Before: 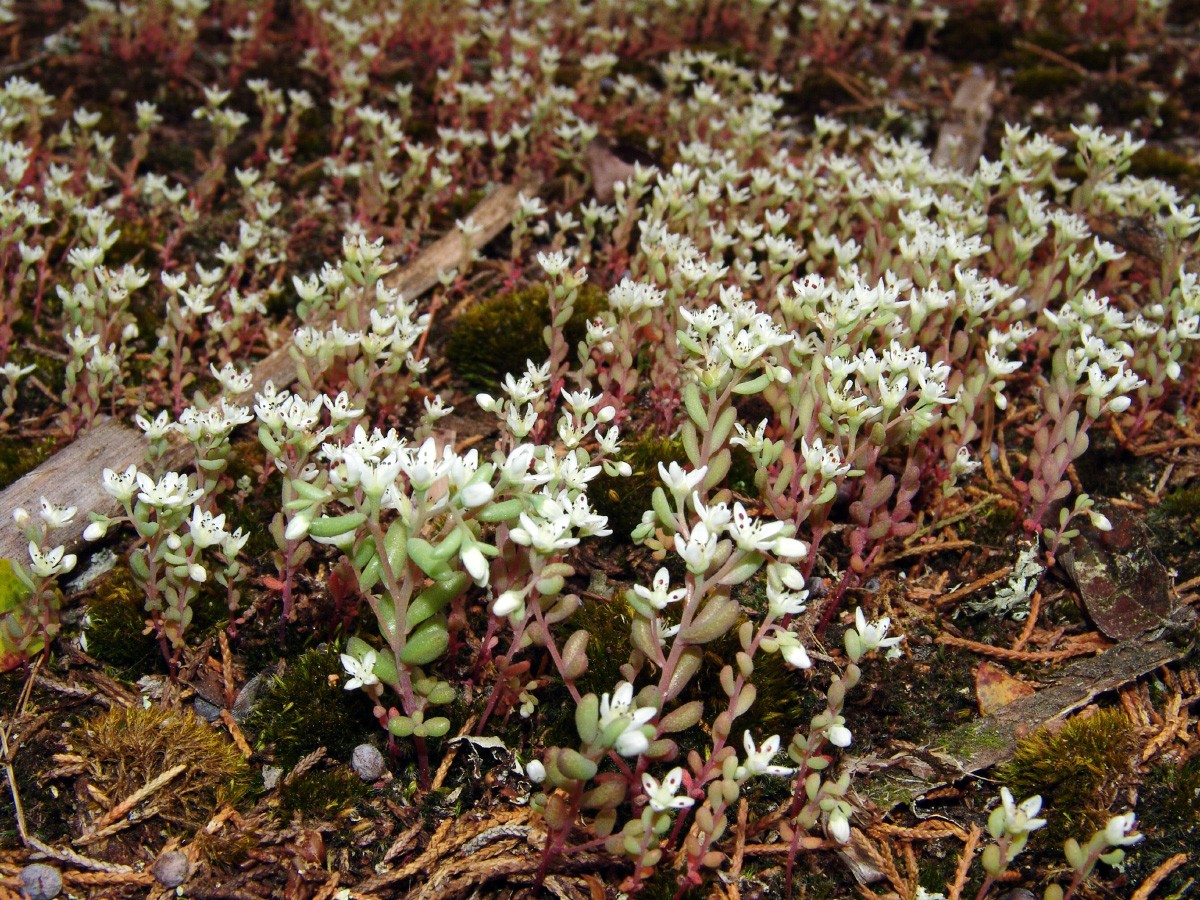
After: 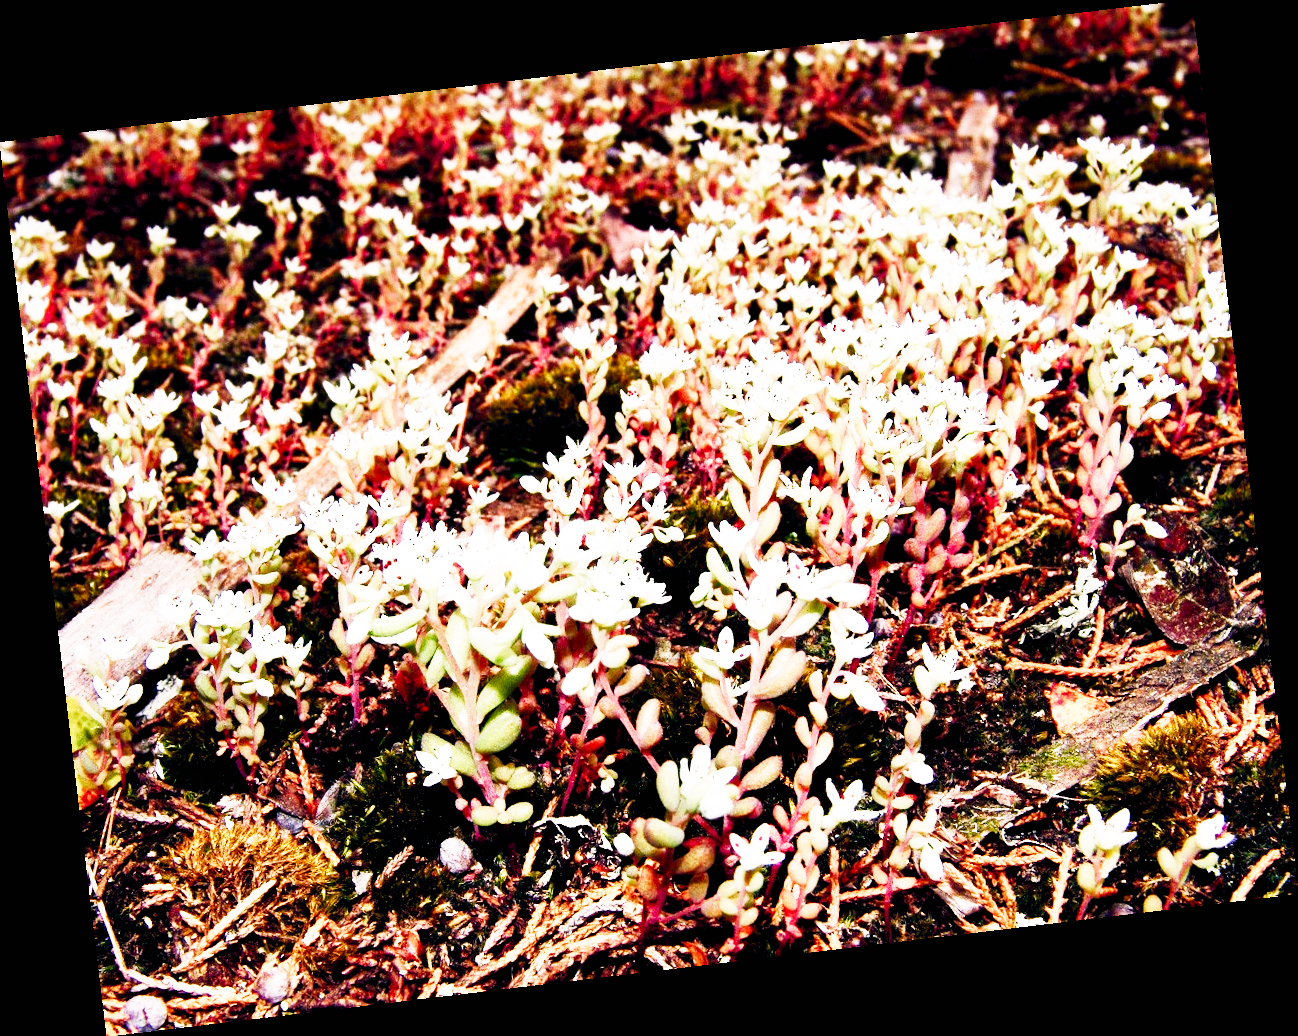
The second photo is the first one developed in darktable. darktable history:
sigmoid: contrast 1.93, skew 0.29, preserve hue 0%
exposure: black level correction 0.009, exposure 1.425 EV, compensate highlight preservation false
white balance: red 1.05, blue 1.072
rotate and perspective: rotation -6.83°, automatic cropping off
color balance rgb: highlights gain › chroma 2.94%, highlights gain › hue 60.57°, global offset › chroma 0.25%, global offset › hue 256.52°, perceptual saturation grading › global saturation 20%, perceptual saturation grading › highlights -50%, perceptual saturation grading › shadows 30%, contrast 15%
